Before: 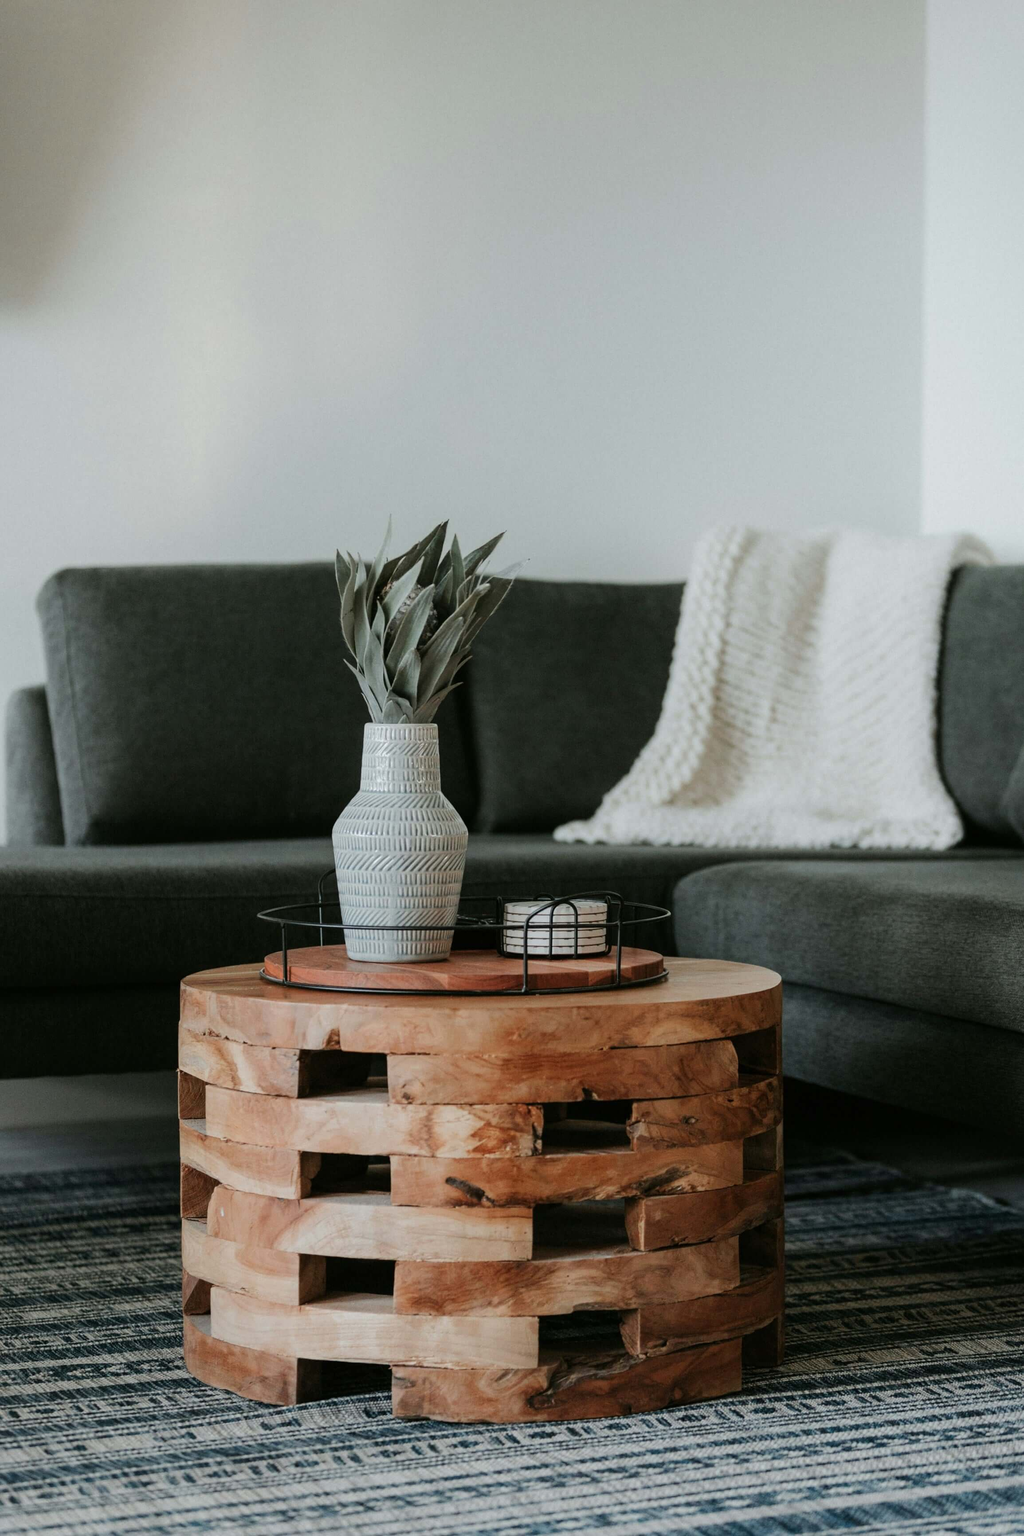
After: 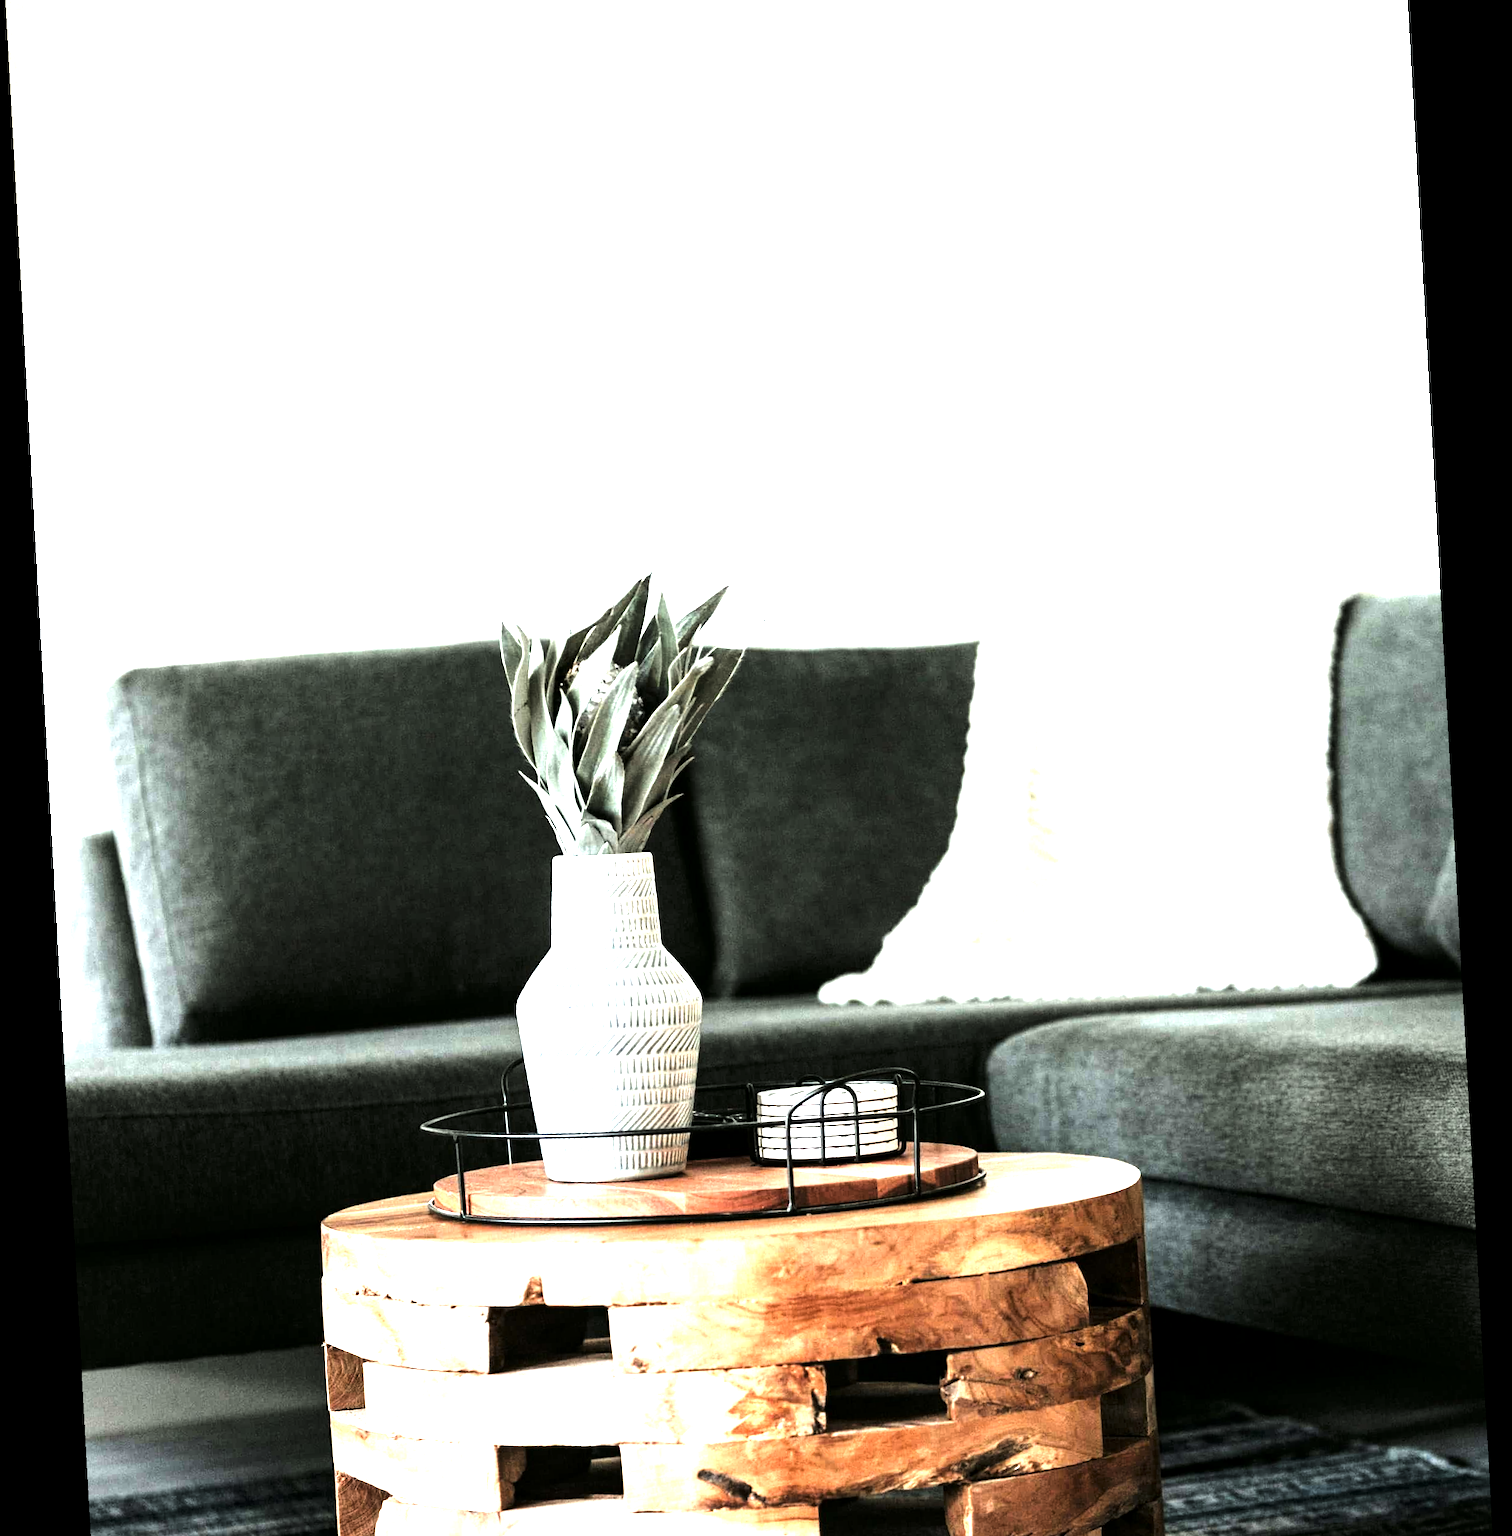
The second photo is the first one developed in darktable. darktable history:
exposure: exposure 2.003 EV, compensate highlight preservation false
white balance: emerald 1
tone curve: curves: ch0 [(0, 0) (0.153, 0.06) (1, 1)], color space Lab, linked channels, preserve colors none
shadows and highlights: shadows -10, white point adjustment 1.5, highlights 10
rotate and perspective: rotation -3.18°, automatic cropping off
local contrast: highlights 100%, shadows 100%, detail 120%, midtone range 0.2
crop and rotate: top 8.293%, bottom 20.996%
tone equalizer: -8 EV -0.417 EV, -7 EV -0.389 EV, -6 EV -0.333 EV, -5 EV -0.222 EV, -3 EV 0.222 EV, -2 EV 0.333 EV, -1 EV 0.389 EV, +0 EV 0.417 EV, edges refinement/feathering 500, mask exposure compensation -1.25 EV, preserve details no
